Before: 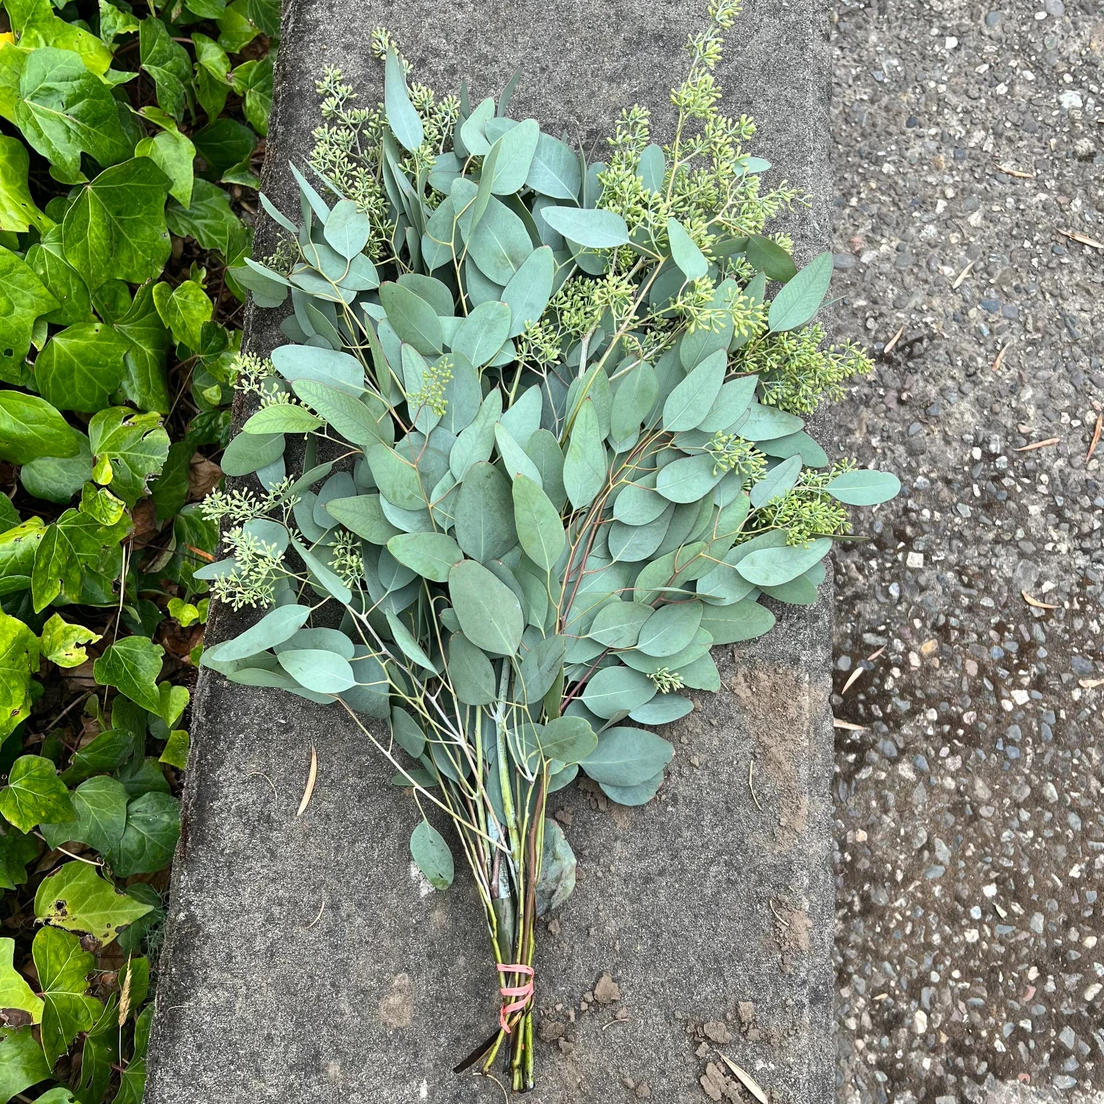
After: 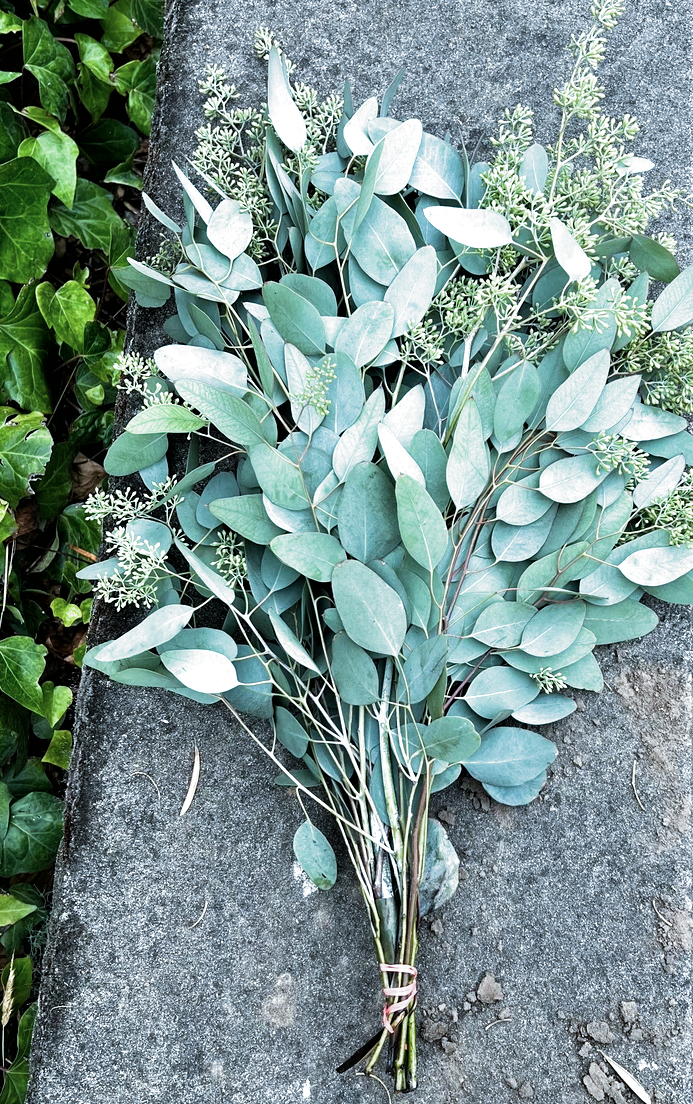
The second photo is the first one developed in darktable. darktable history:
crop: left 10.644%, right 26.528%
filmic rgb: black relative exposure -8.2 EV, white relative exposure 2.2 EV, threshold 3 EV, hardness 7.11, latitude 75%, contrast 1.325, highlights saturation mix -2%, shadows ↔ highlights balance 30%, preserve chrominance RGB euclidean norm, color science v5 (2021), contrast in shadows safe, contrast in highlights safe, enable highlight reconstruction true
color calibration: output R [1.063, -0.012, -0.003, 0], output G [0, 1.022, 0.021, 0], output B [-0.079, 0.047, 1, 0], illuminant custom, x 0.389, y 0.387, temperature 3838.64 K
